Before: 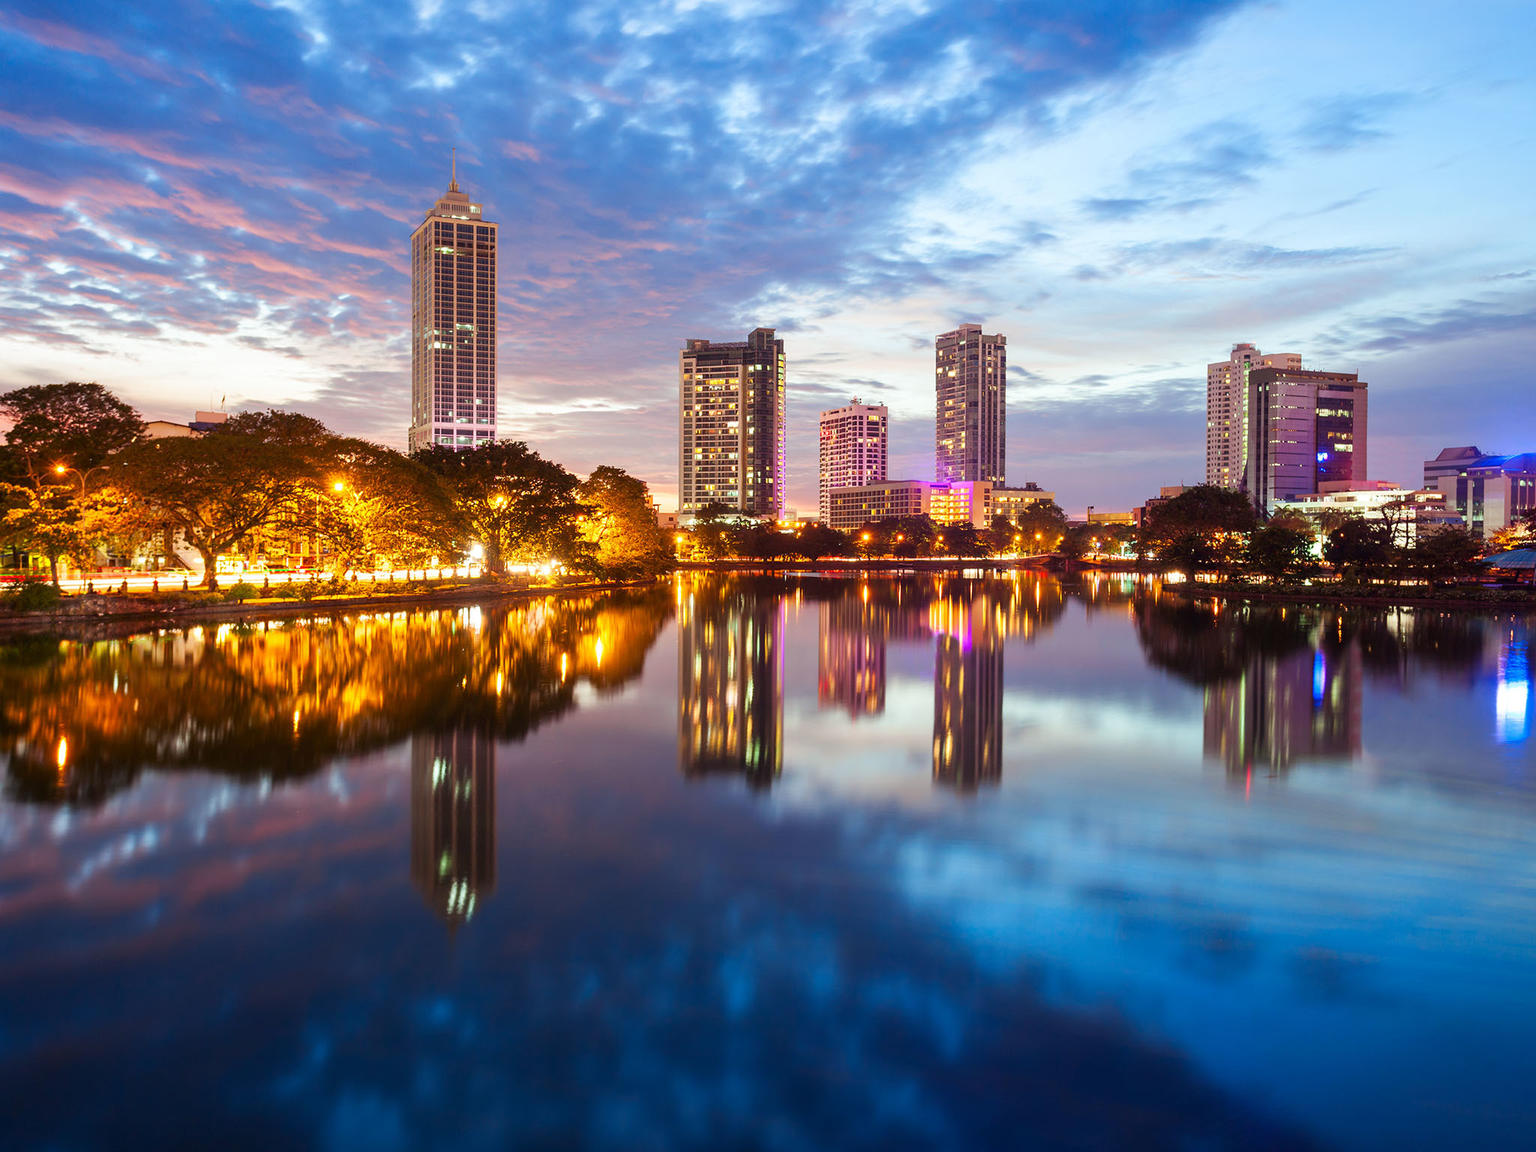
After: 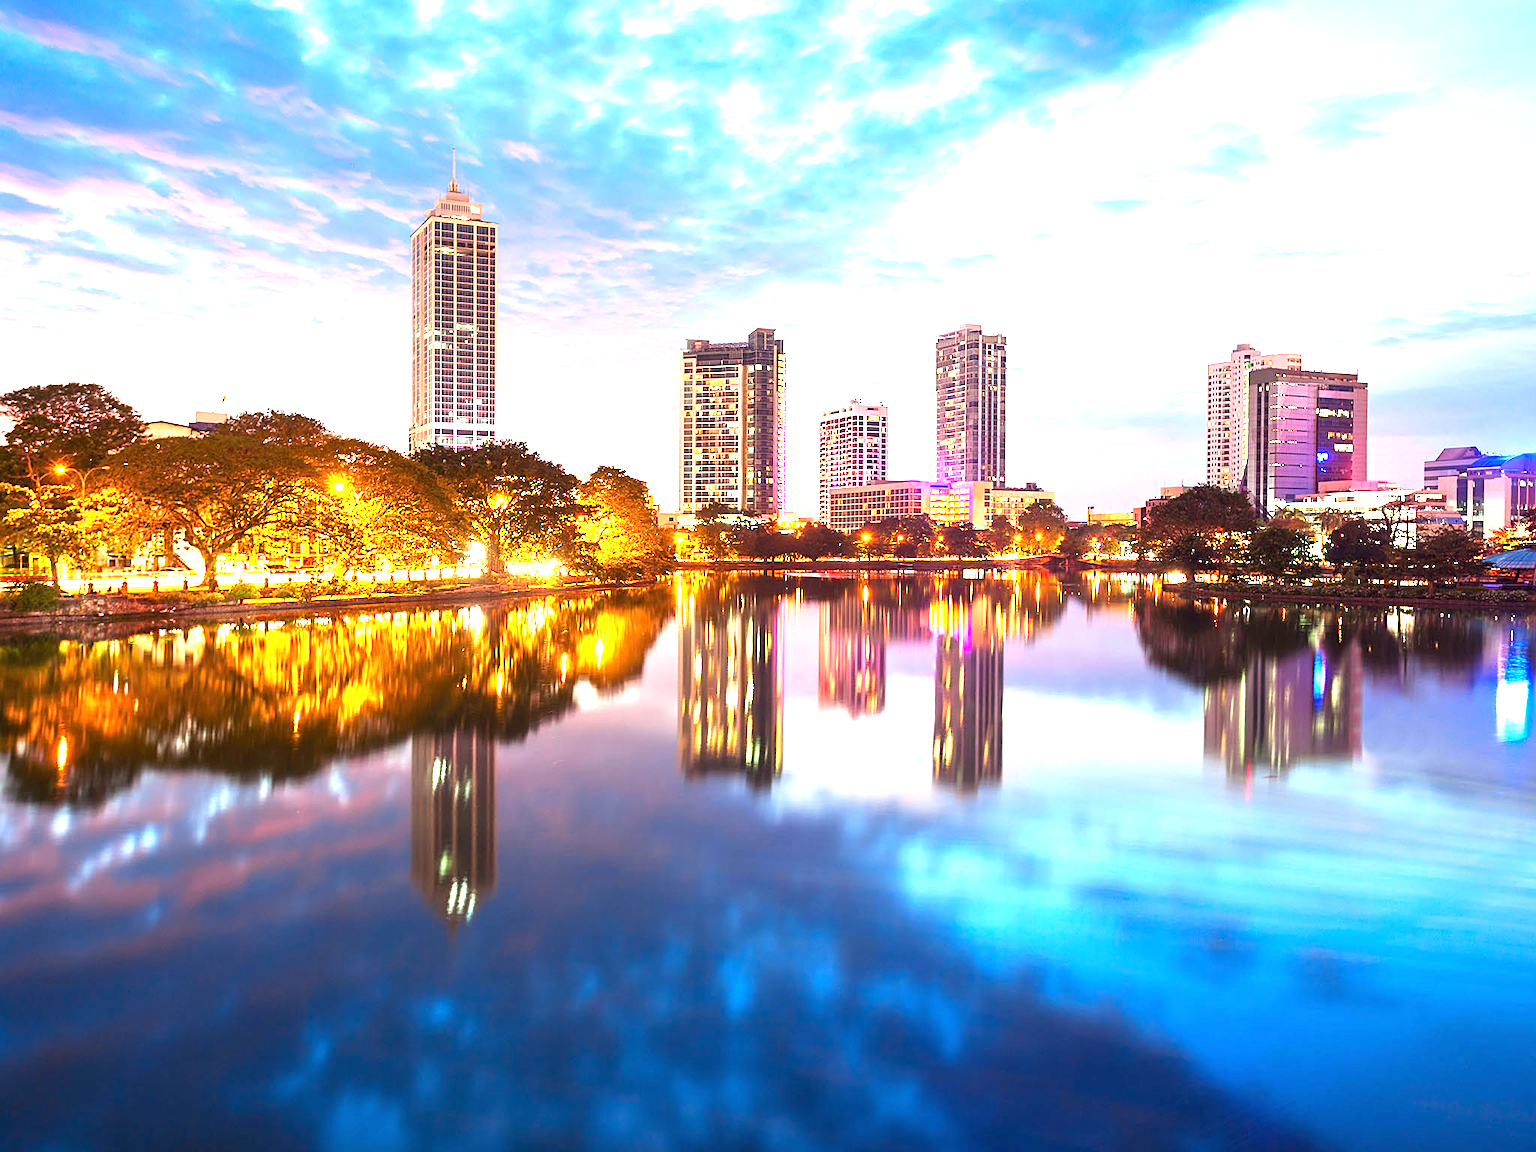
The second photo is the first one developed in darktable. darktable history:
sharpen: on, module defaults
exposure: black level correction 0, exposure 1.626 EV, compensate highlight preservation false
